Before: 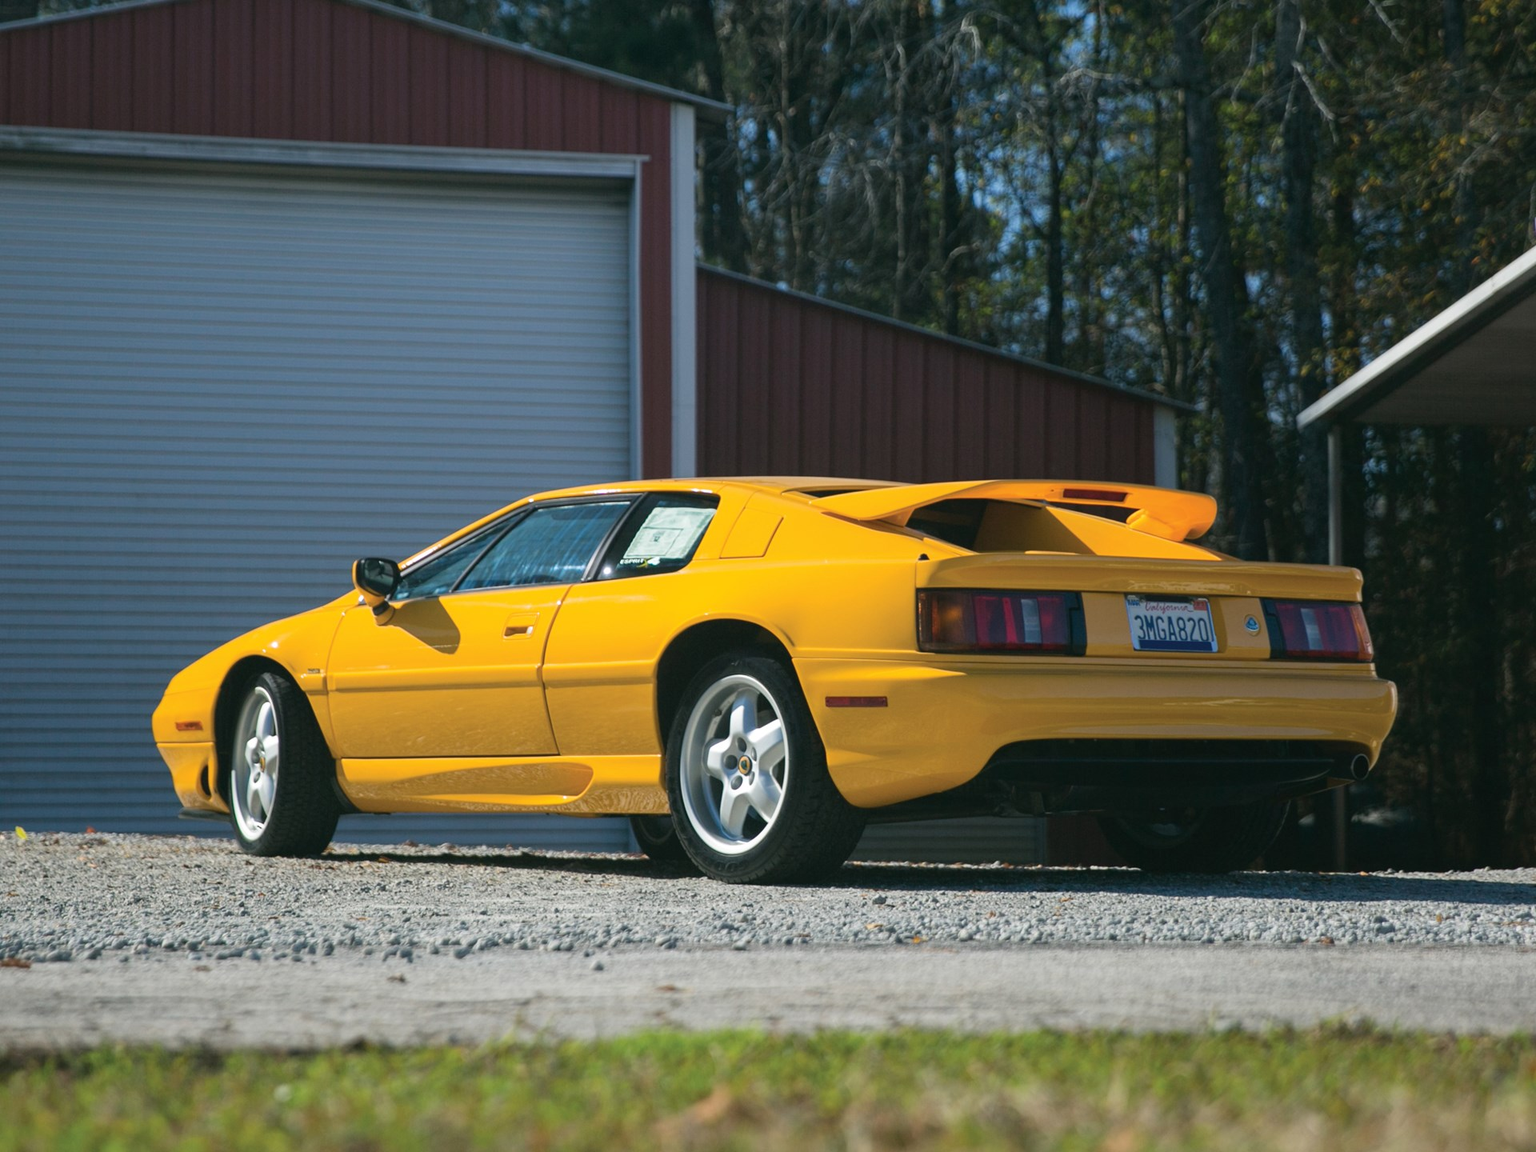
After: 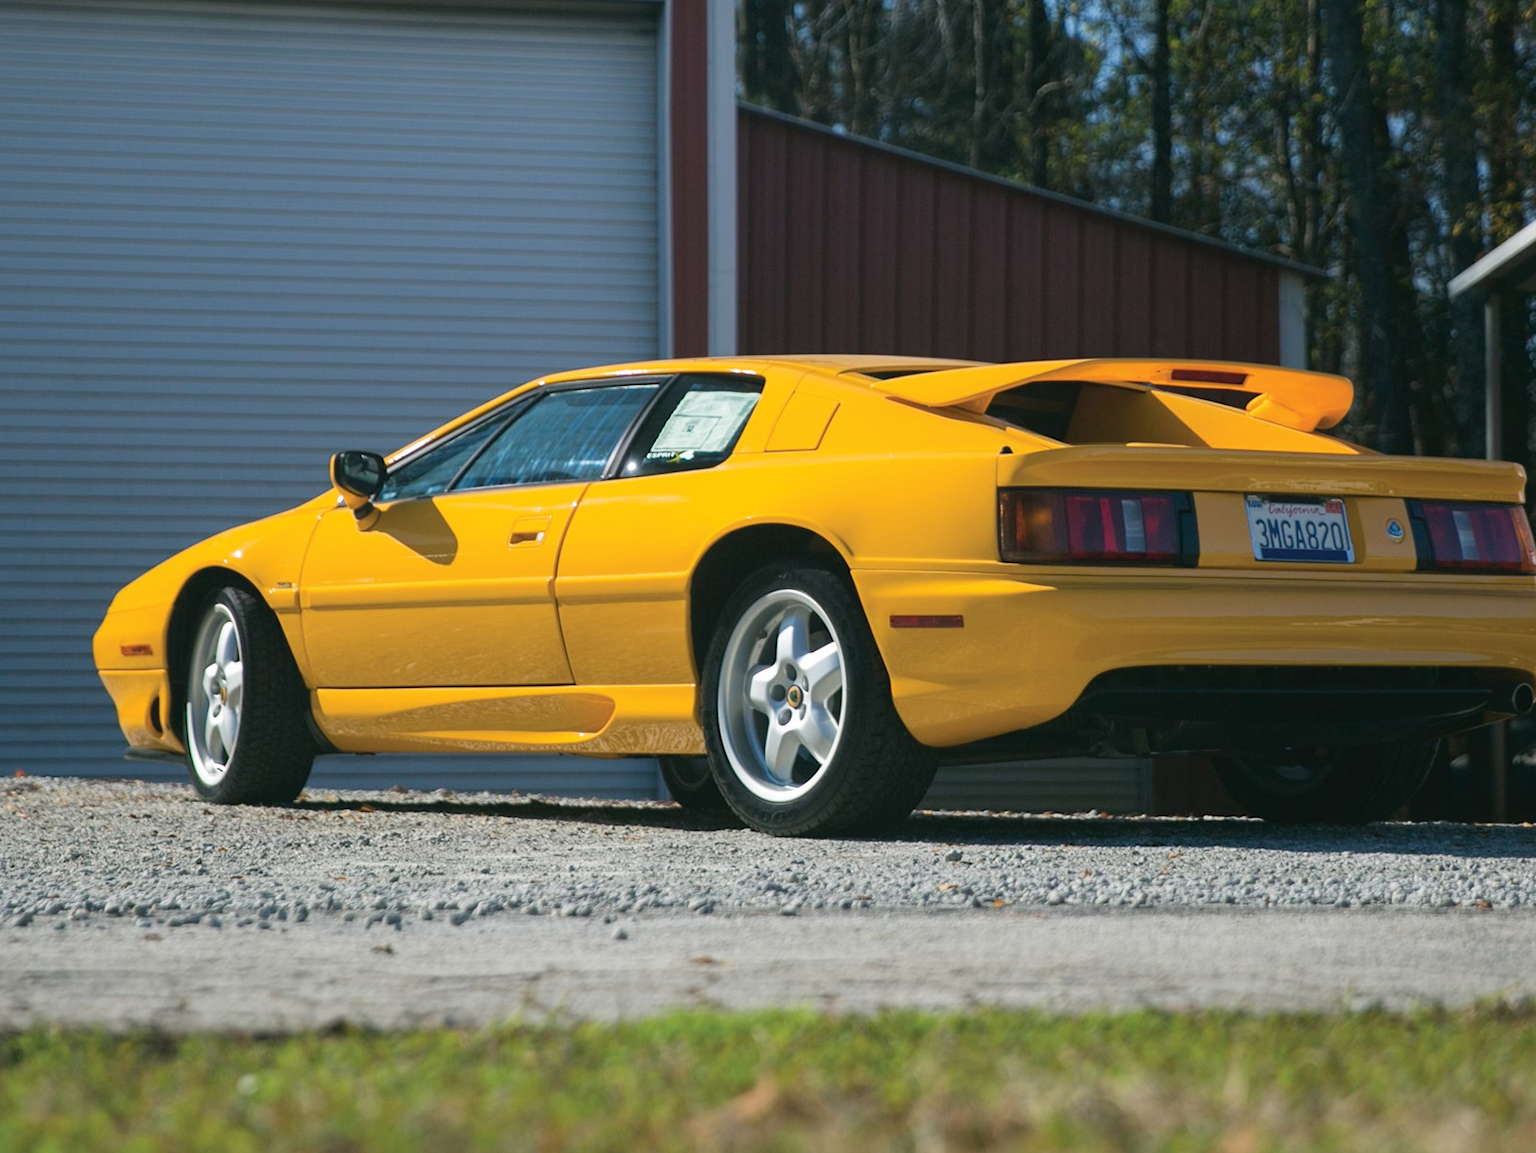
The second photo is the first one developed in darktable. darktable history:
crop and rotate: left 4.794%, top 15.405%, right 10.712%
